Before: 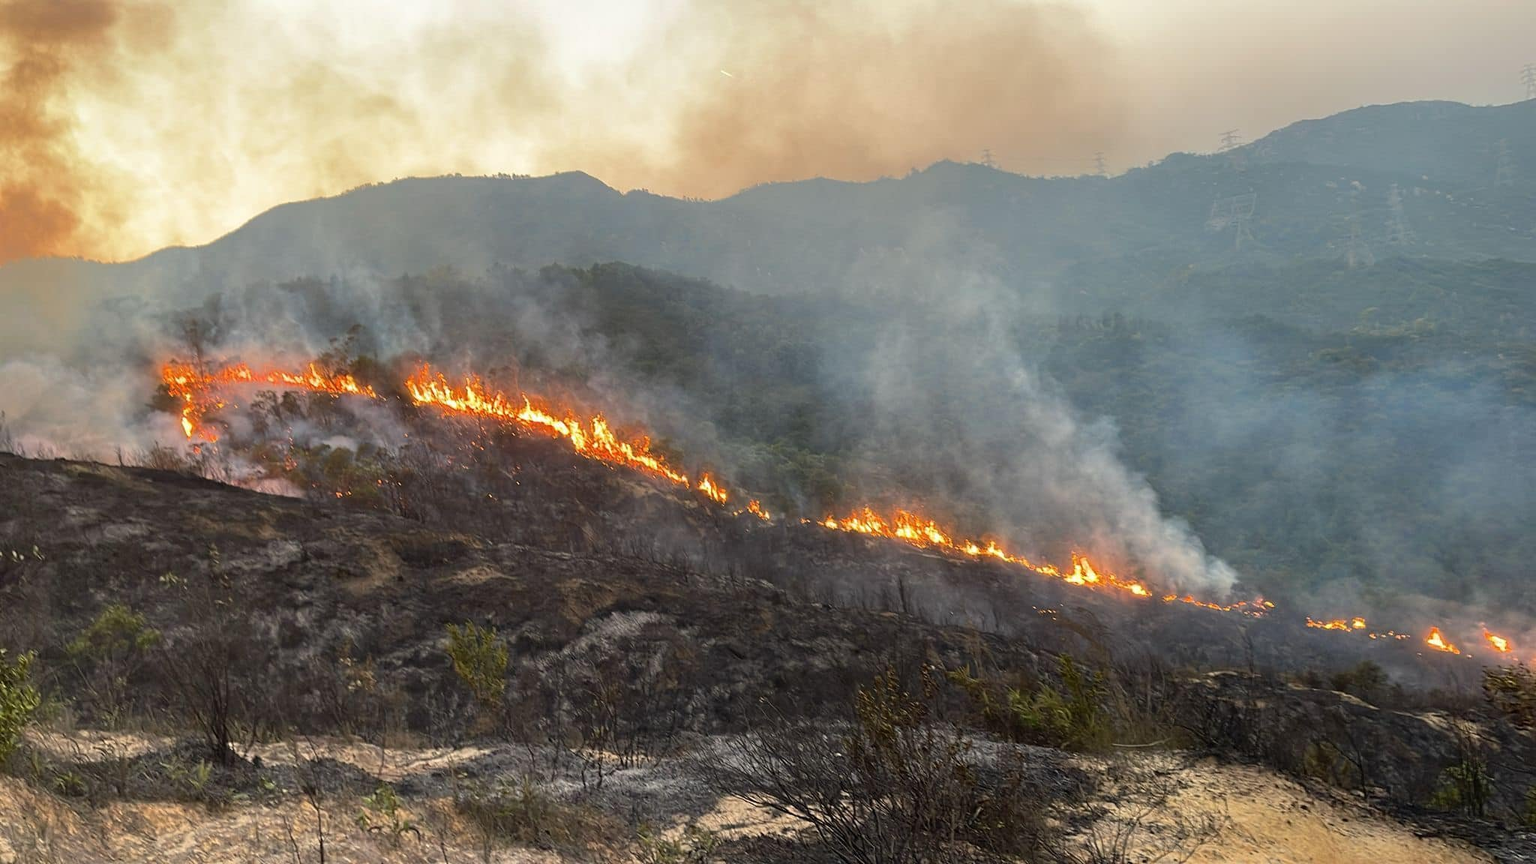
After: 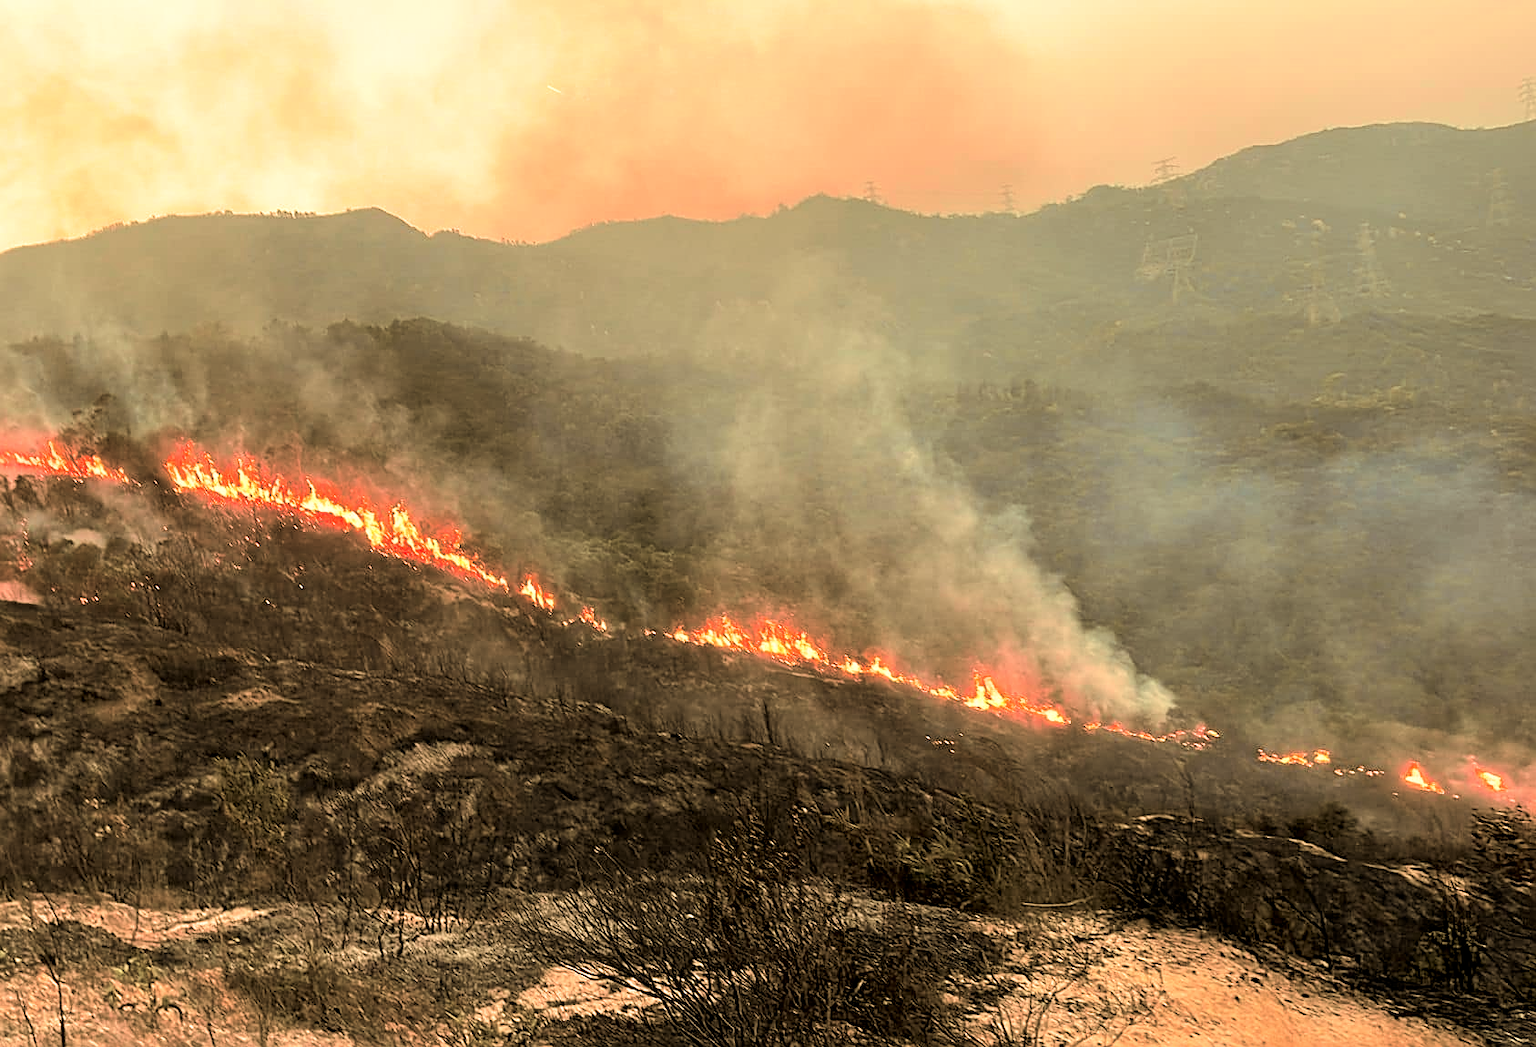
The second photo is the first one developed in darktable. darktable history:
split-toning: shadows › hue 37.98°, highlights › hue 185.58°, balance -55.261
sharpen: on, module defaults
crop: left 17.582%, bottom 0.031%
exposure: black level correction 0.005, exposure 0.286 EV, compensate highlight preservation false
tone curve: curves: ch0 [(0, 0) (0.058, 0.027) (0.214, 0.183) (0.304, 0.288) (0.522, 0.549) (0.658, 0.7) (0.741, 0.775) (0.844, 0.866) (0.986, 0.957)]; ch1 [(0, 0) (0.172, 0.123) (0.312, 0.296) (0.437, 0.429) (0.471, 0.469) (0.502, 0.5) (0.513, 0.515) (0.572, 0.603) (0.617, 0.653) (0.68, 0.724) (0.889, 0.924) (1, 1)]; ch2 [(0, 0) (0.411, 0.424) (0.489, 0.49) (0.502, 0.5) (0.517, 0.519) (0.549, 0.578) (0.604, 0.628) (0.693, 0.686) (1, 1)], color space Lab, independent channels, preserve colors none
white balance: red 1.138, green 0.996, blue 0.812
